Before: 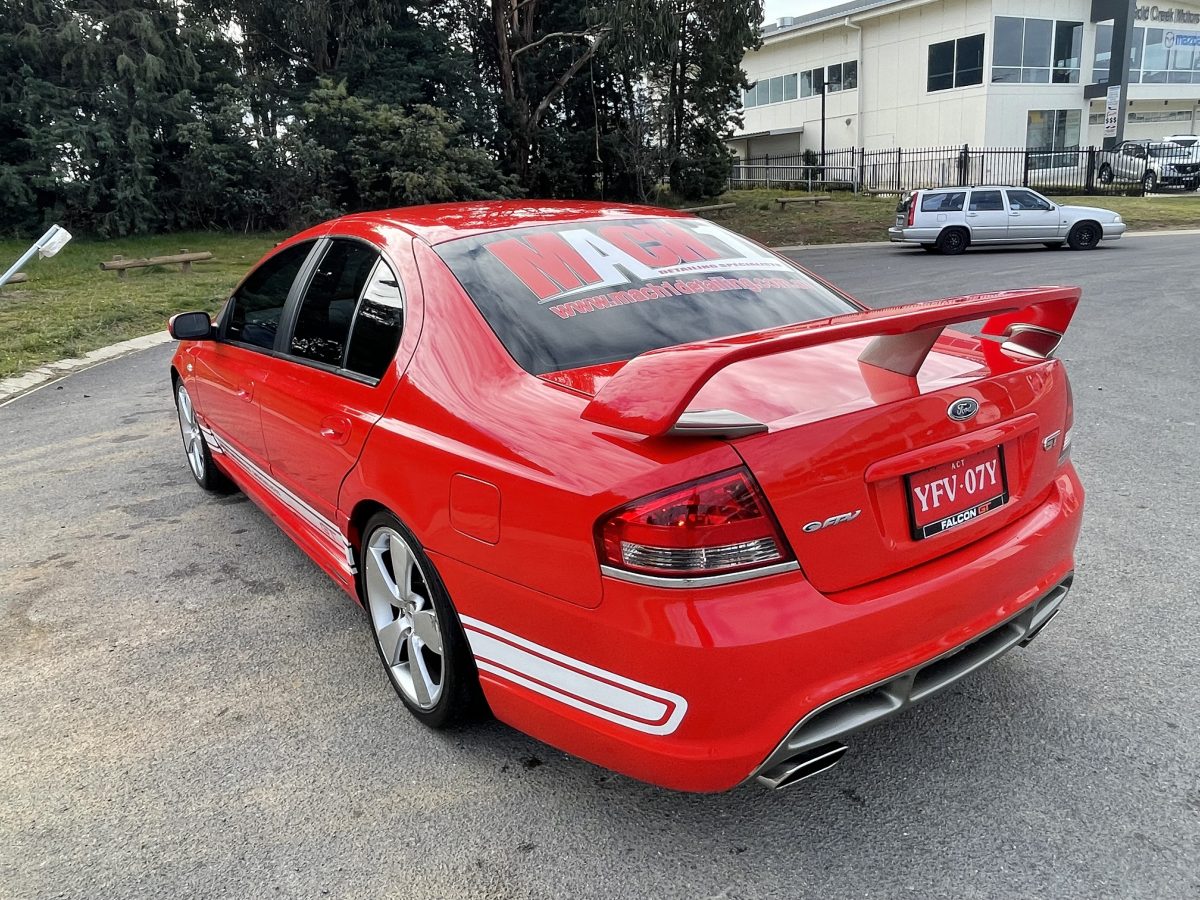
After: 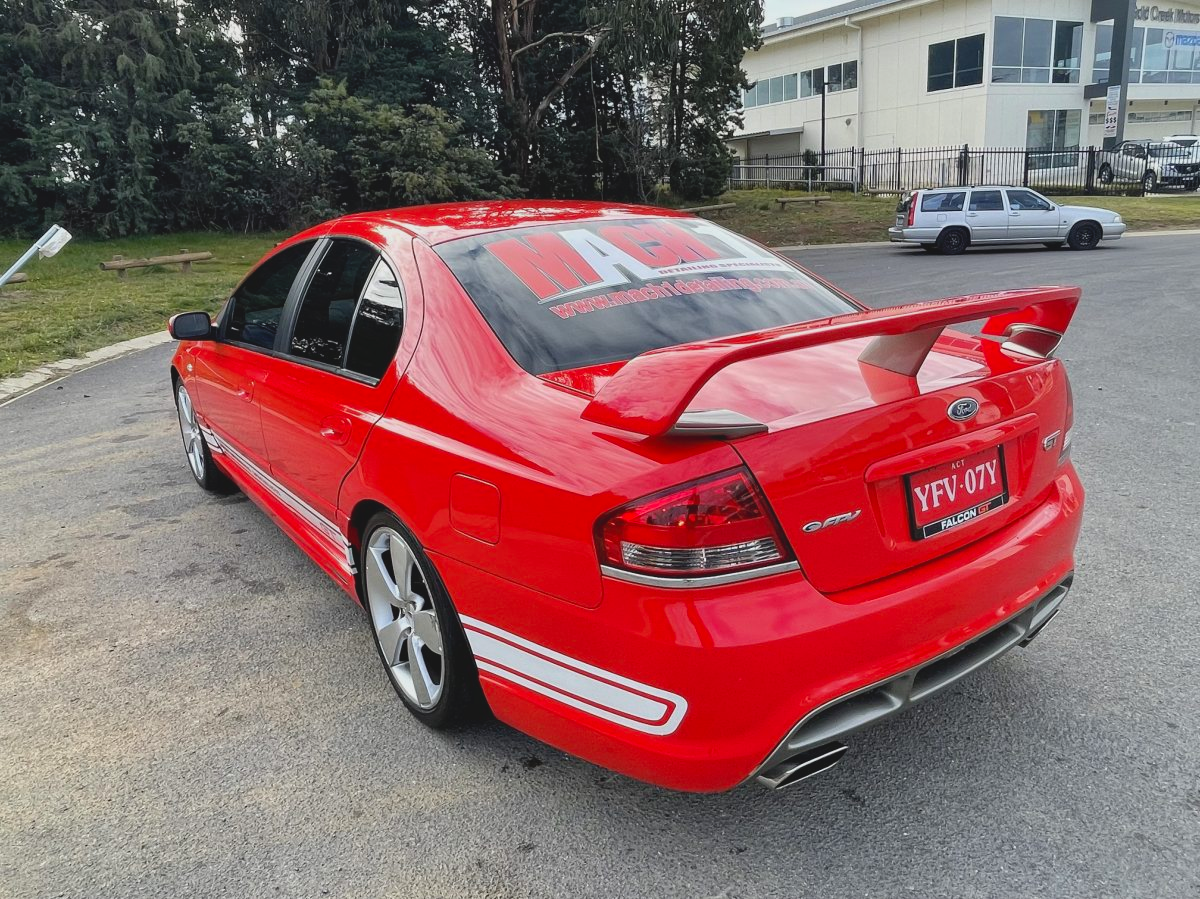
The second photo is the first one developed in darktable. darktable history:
lowpass: radius 0.1, contrast 0.85, saturation 1.1, unbound 0
crop: bottom 0.071%
